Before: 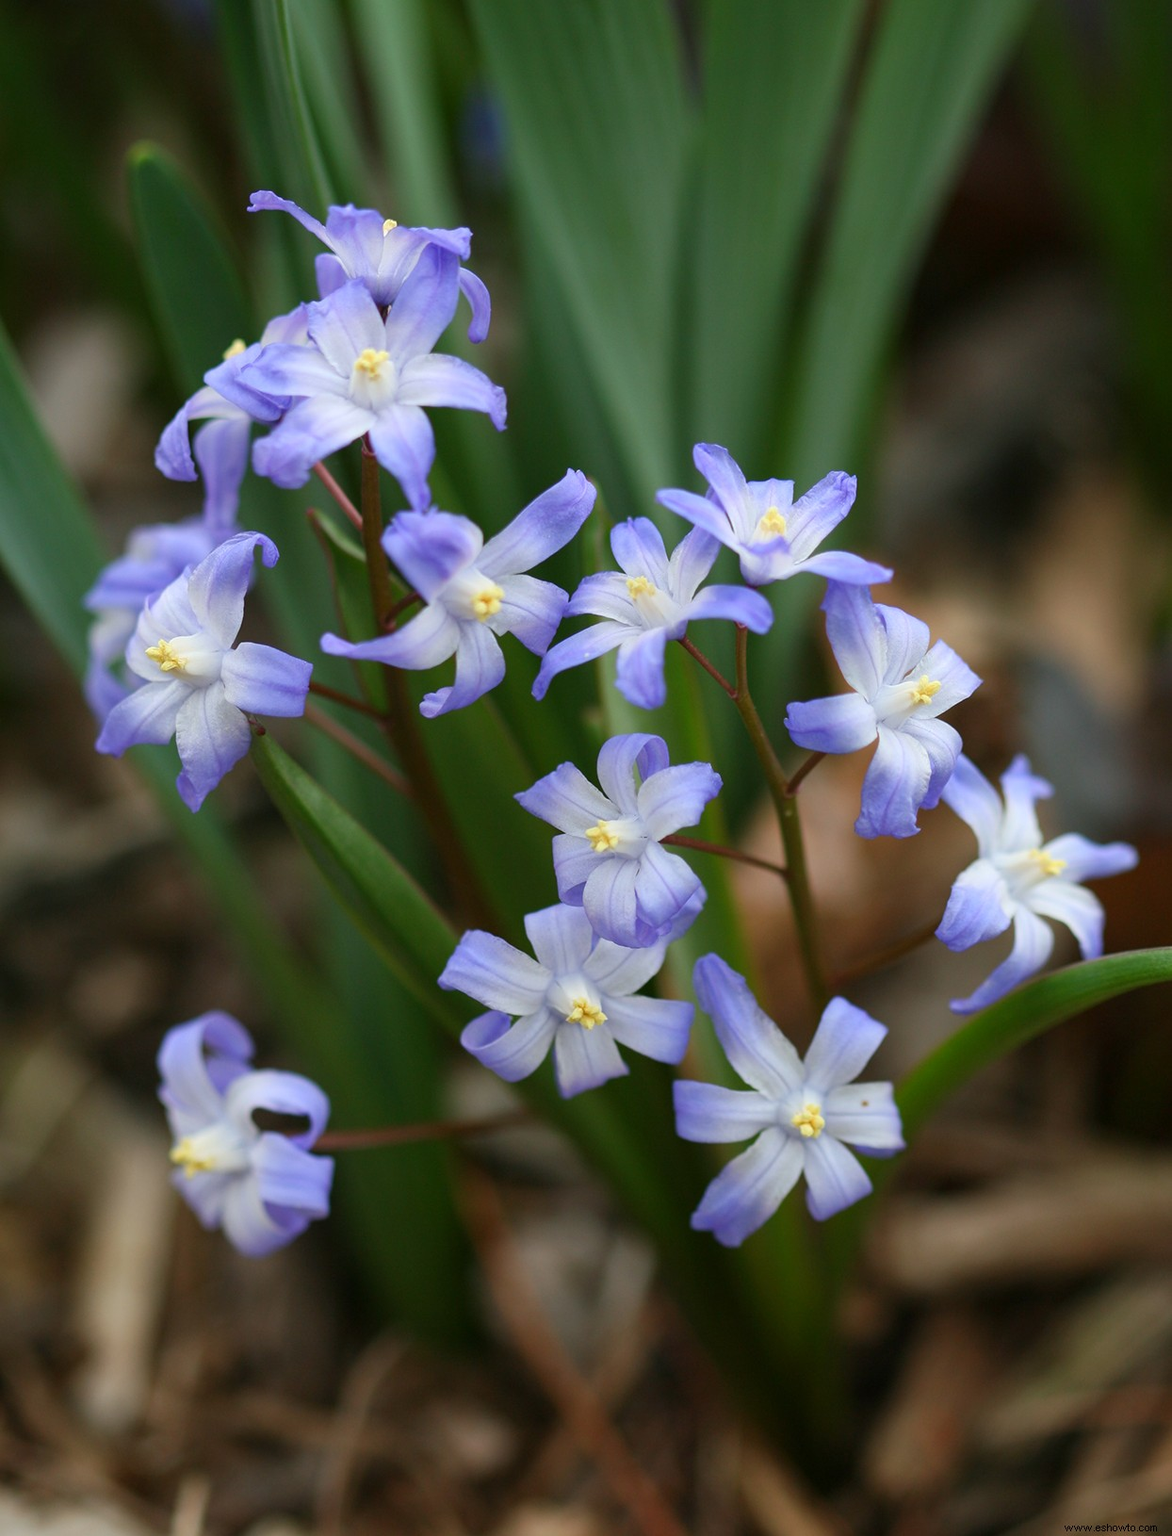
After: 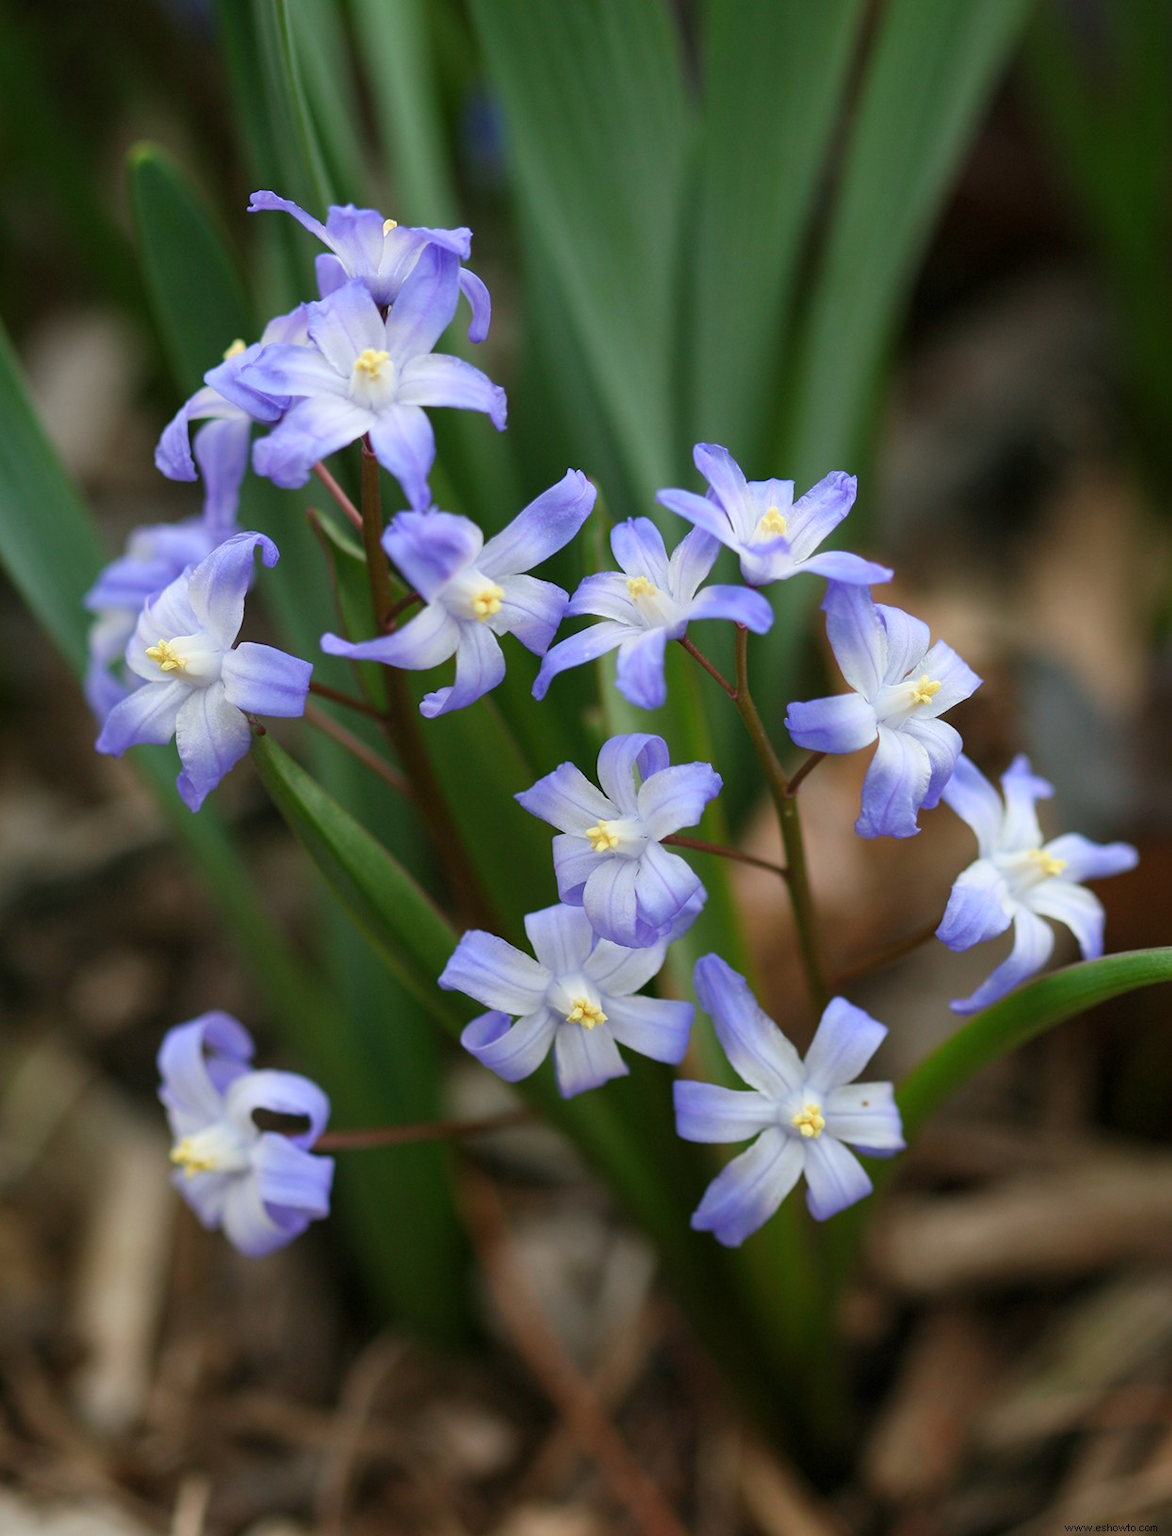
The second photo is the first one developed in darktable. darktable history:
levels: black 0.02%, levels [0.018, 0.493, 1]
color zones: curves: ch1 [(0, 0.469) (0.01, 0.469) (0.12, 0.446) (0.248, 0.469) (0.5, 0.5) (0.748, 0.5) (0.99, 0.469) (1, 0.469)]
